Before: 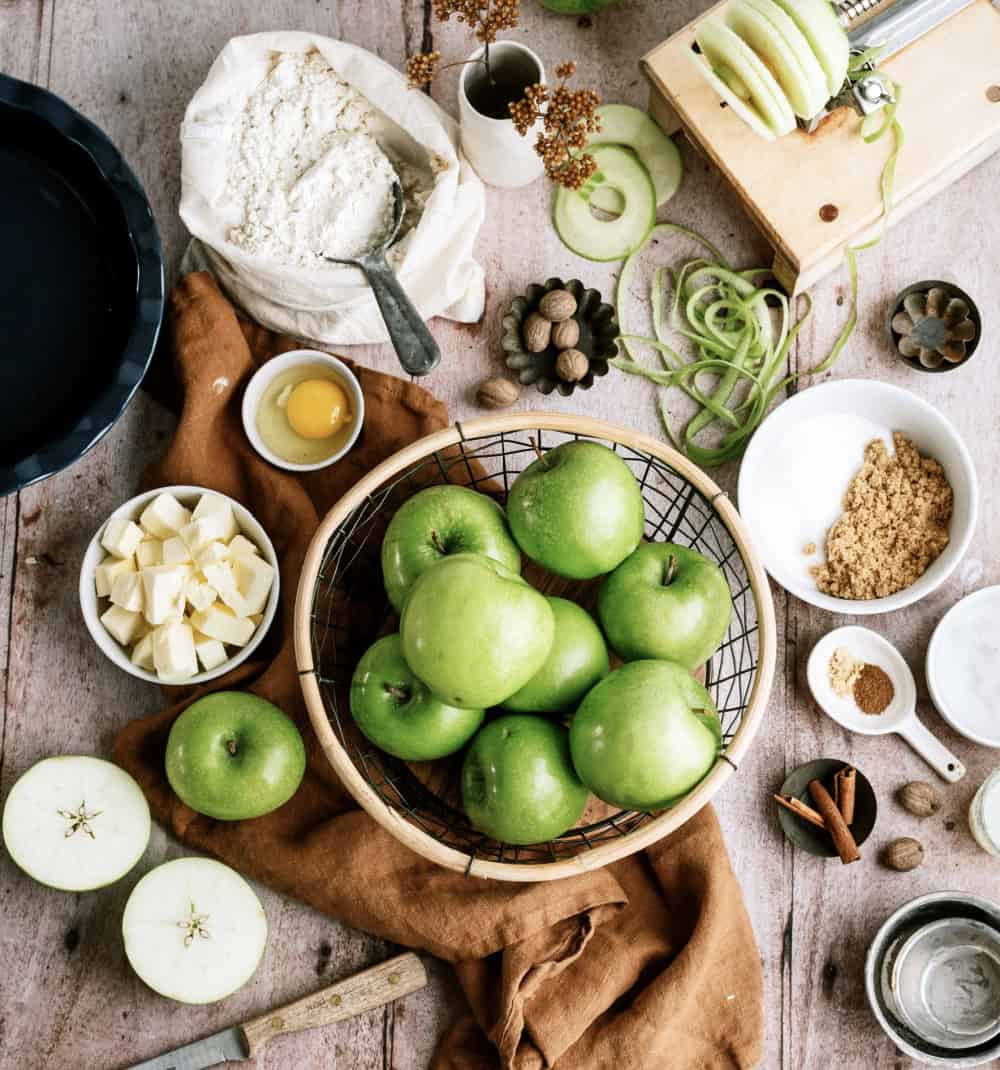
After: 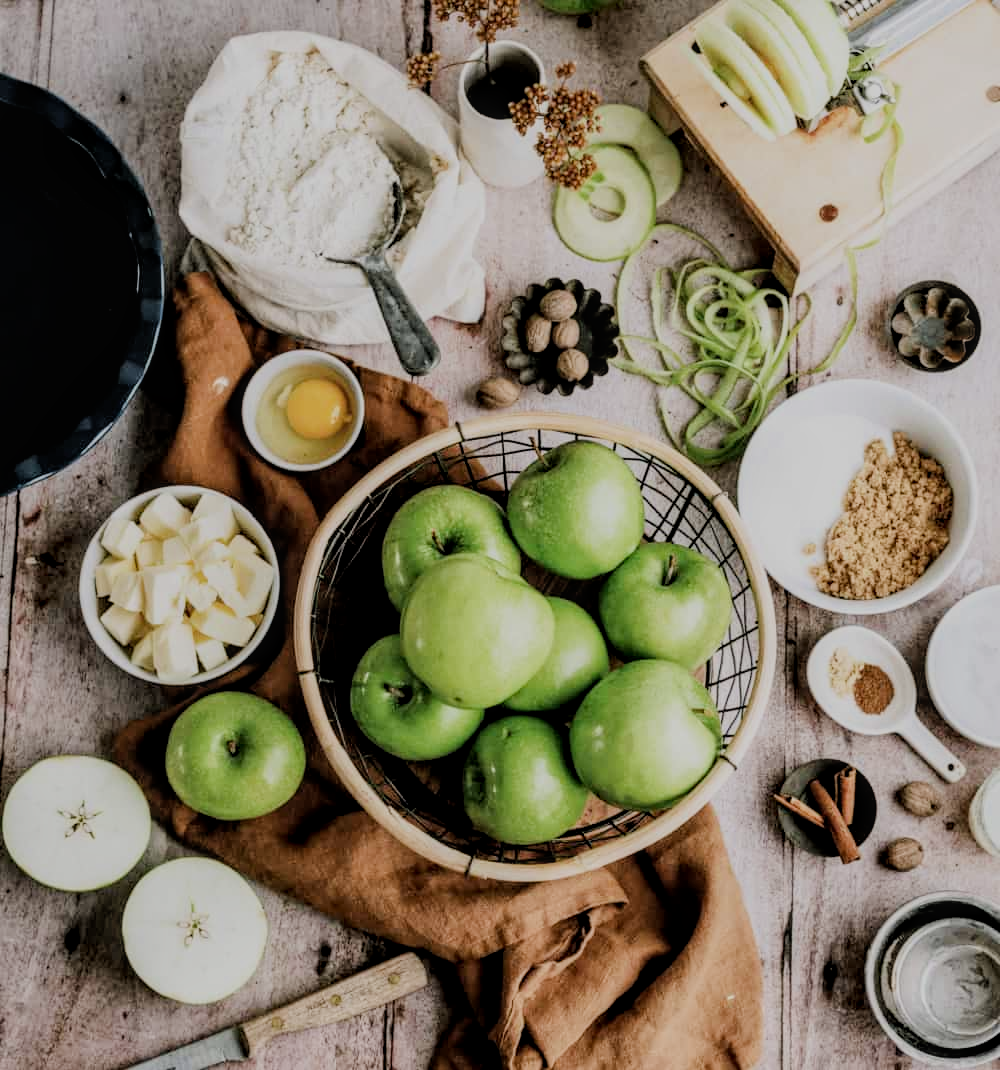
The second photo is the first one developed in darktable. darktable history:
filmic rgb: black relative exposure -6.13 EV, white relative exposure 6.95 EV, threshold 3.05 EV, hardness 2.27, enable highlight reconstruction true
local contrast: on, module defaults
